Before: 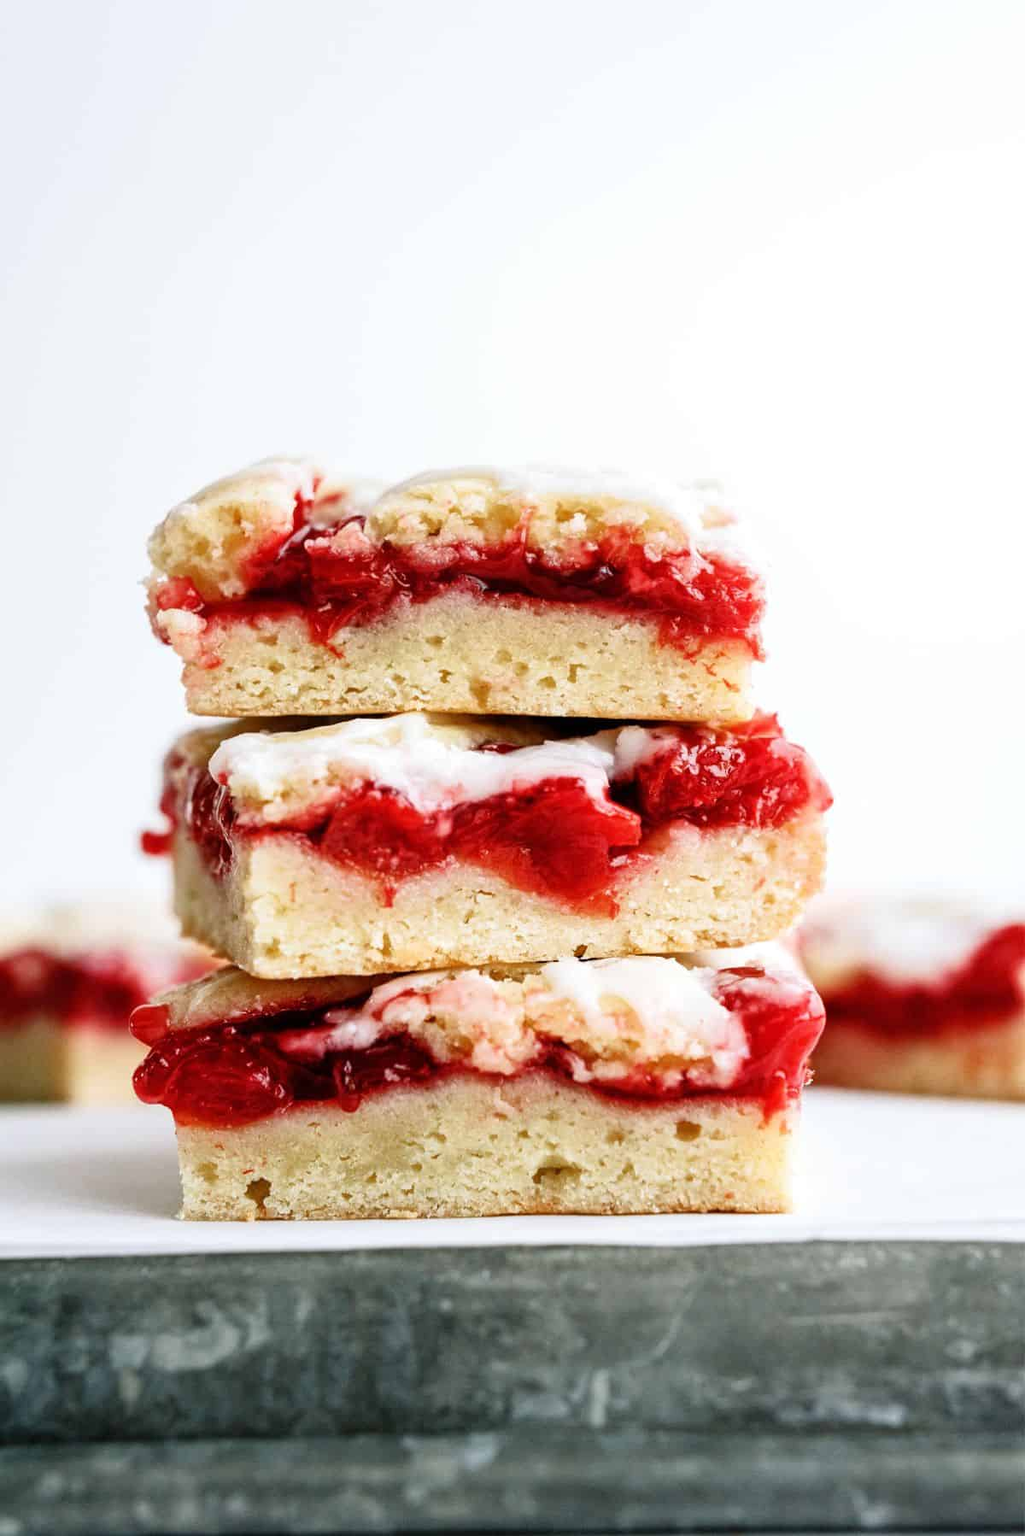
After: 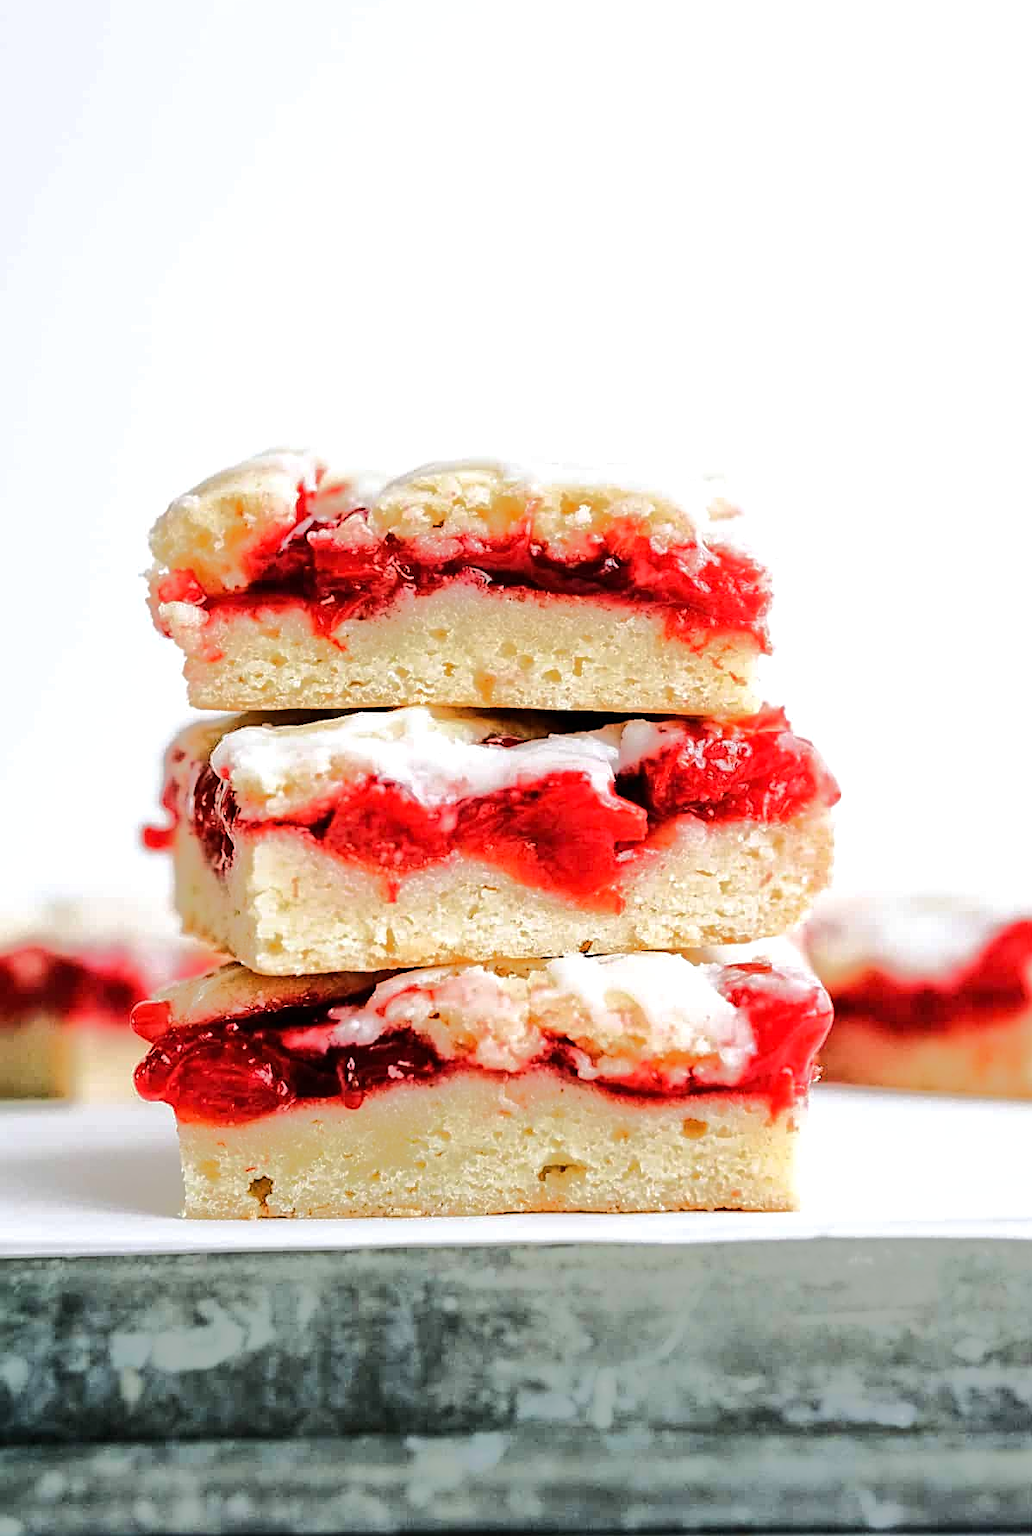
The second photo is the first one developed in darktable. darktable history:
sharpen: amount 0.576
crop: top 0.84%, right 0.117%
tone equalizer: -8 EV -0.507 EV, -7 EV -0.347 EV, -6 EV -0.107 EV, -5 EV 0.42 EV, -4 EV 0.968 EV, -3 EV 0.82 EV, -2 EV -0.007 EV, -1 EV 0.126 EV, +0 EV -0.027 EV, edges refinement/feathering 500, mask exposure compensation -1.57 EV, preserve details no
